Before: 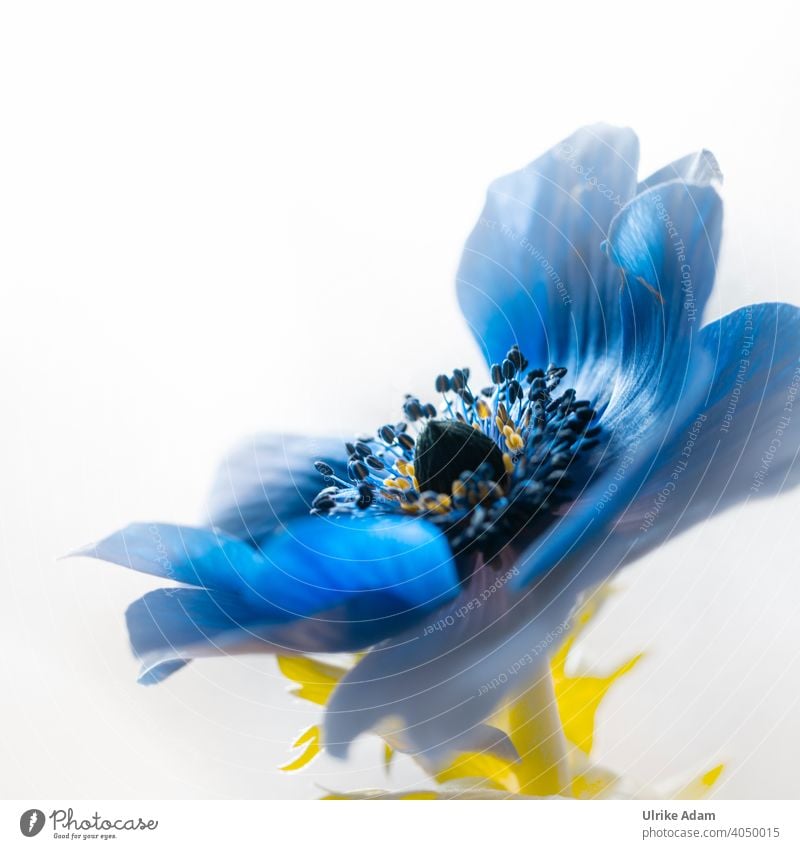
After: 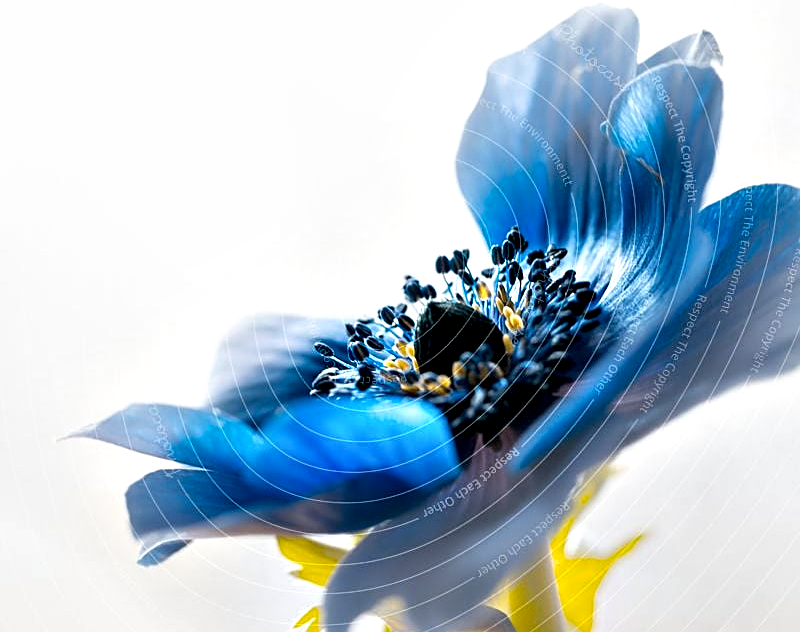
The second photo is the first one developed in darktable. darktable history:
crop: top 14.021%, bottom 11.501%
contrast equalizer: y [[0.6 ×6], [0.55 ×6], [0 ×6], [0 ×6], [0 ×6]]
sharpen: on, module defaults
